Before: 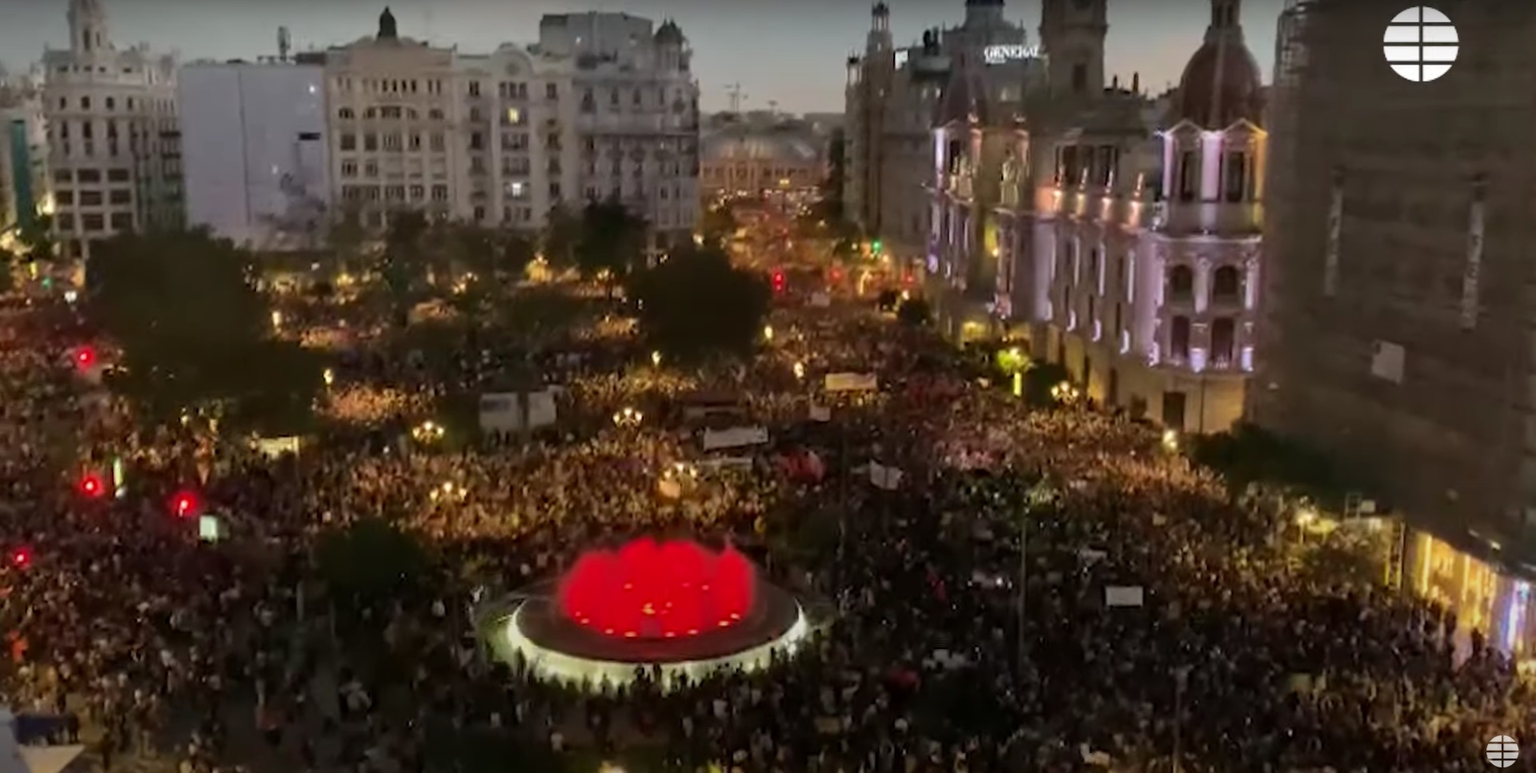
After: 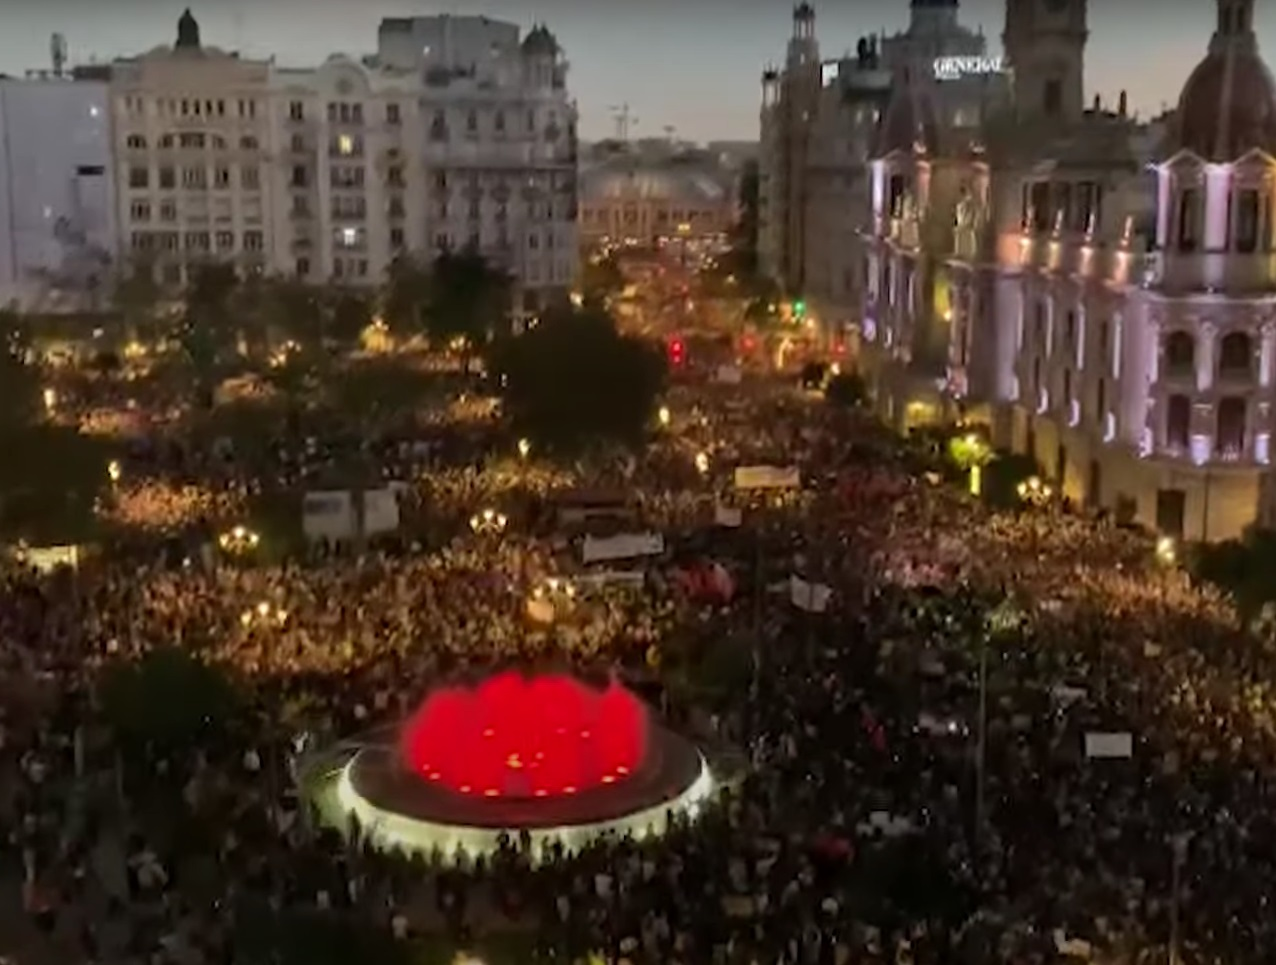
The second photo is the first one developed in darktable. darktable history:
tone equalizer: edges refinement/feathering 500, mask exposure compensation -1.57 EV, preserve details no
crop and rotate: left 15.433%, right 18.038%
